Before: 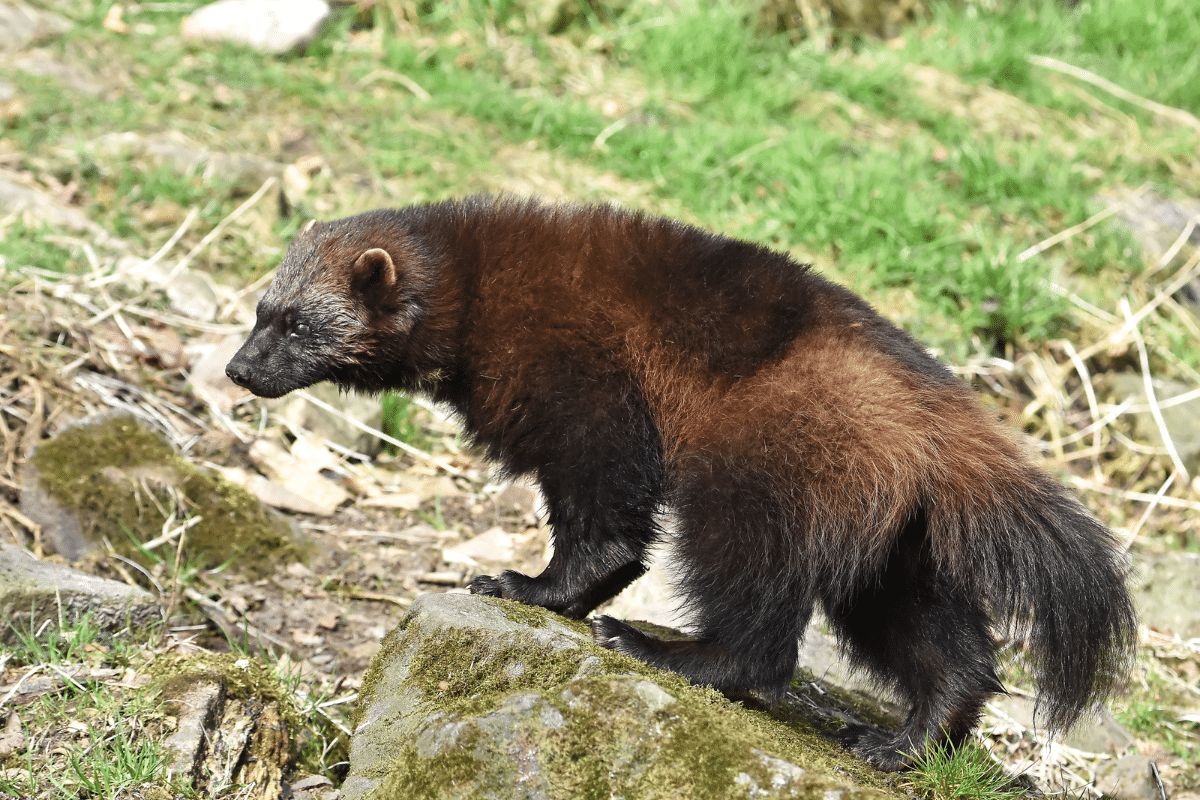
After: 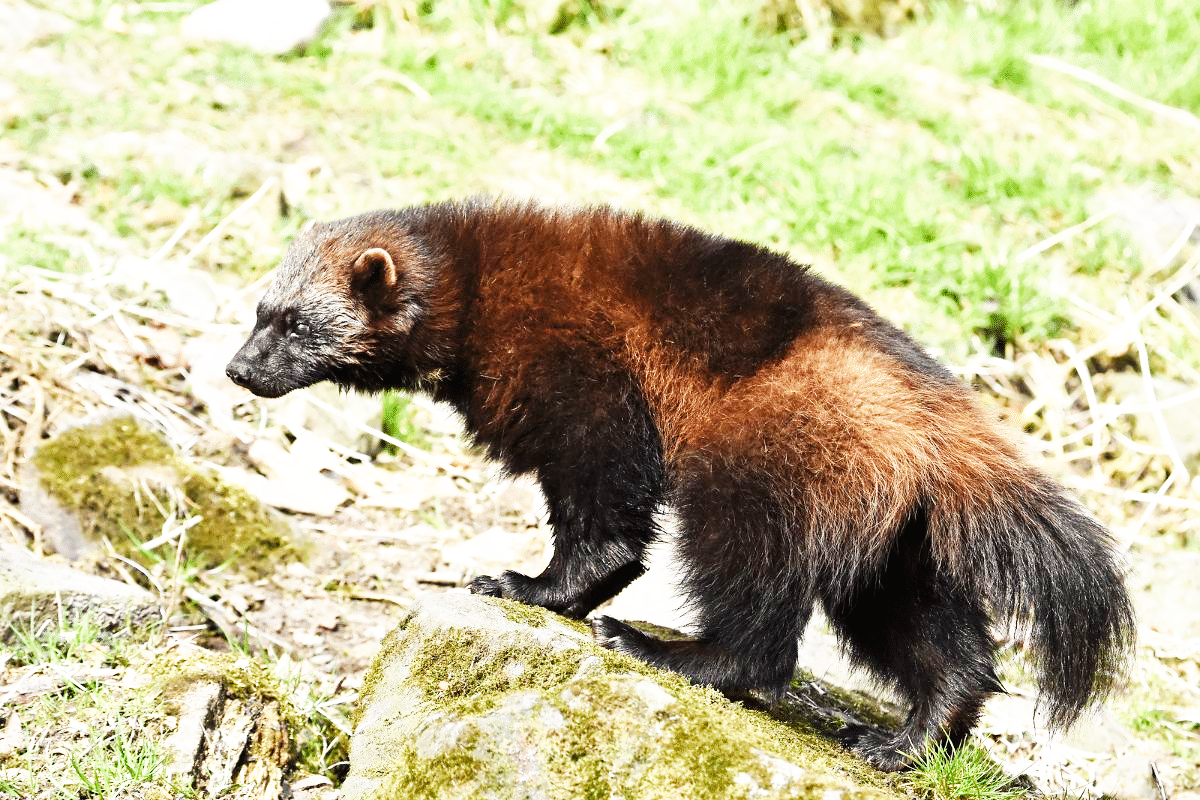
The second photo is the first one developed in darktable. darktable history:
tone equalizer: edges refinement/feathering 500, mask exposure compensation -1.57 EV, preserve details no
base curve: curves: ch0 [(0, 0) (0.007, 0.004) (0.027, 0.03) (0.046, 0.07) (0.207, 0.54) (0.442, 0.872) (0.673, 0.972) (1, 1)], preserve colors none
